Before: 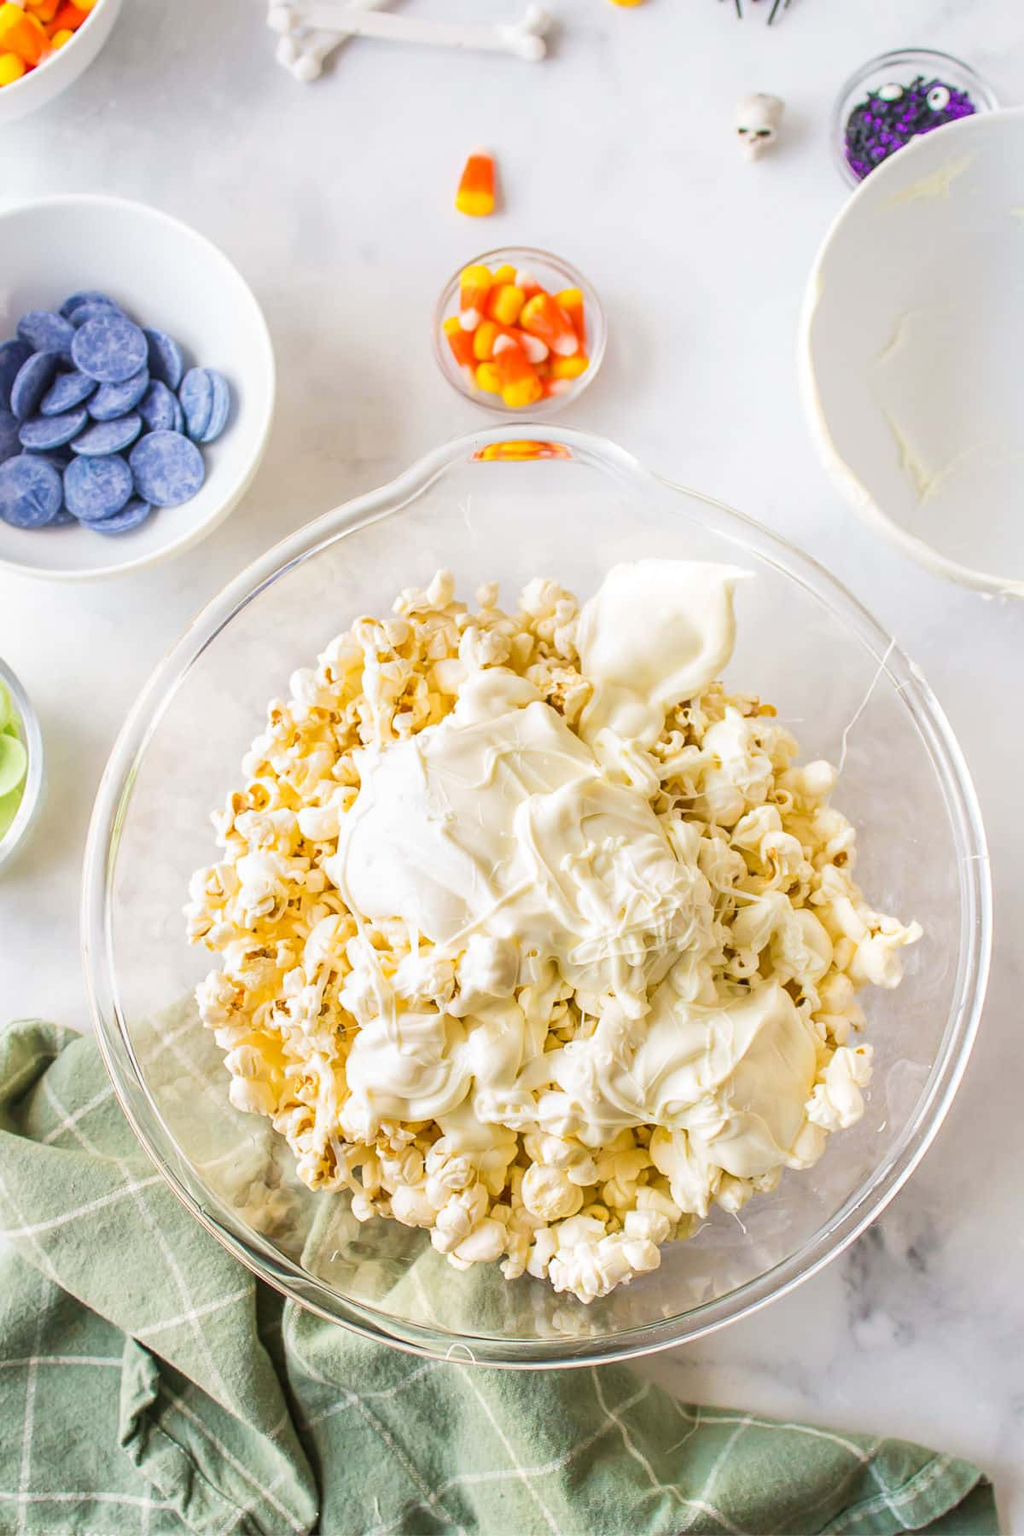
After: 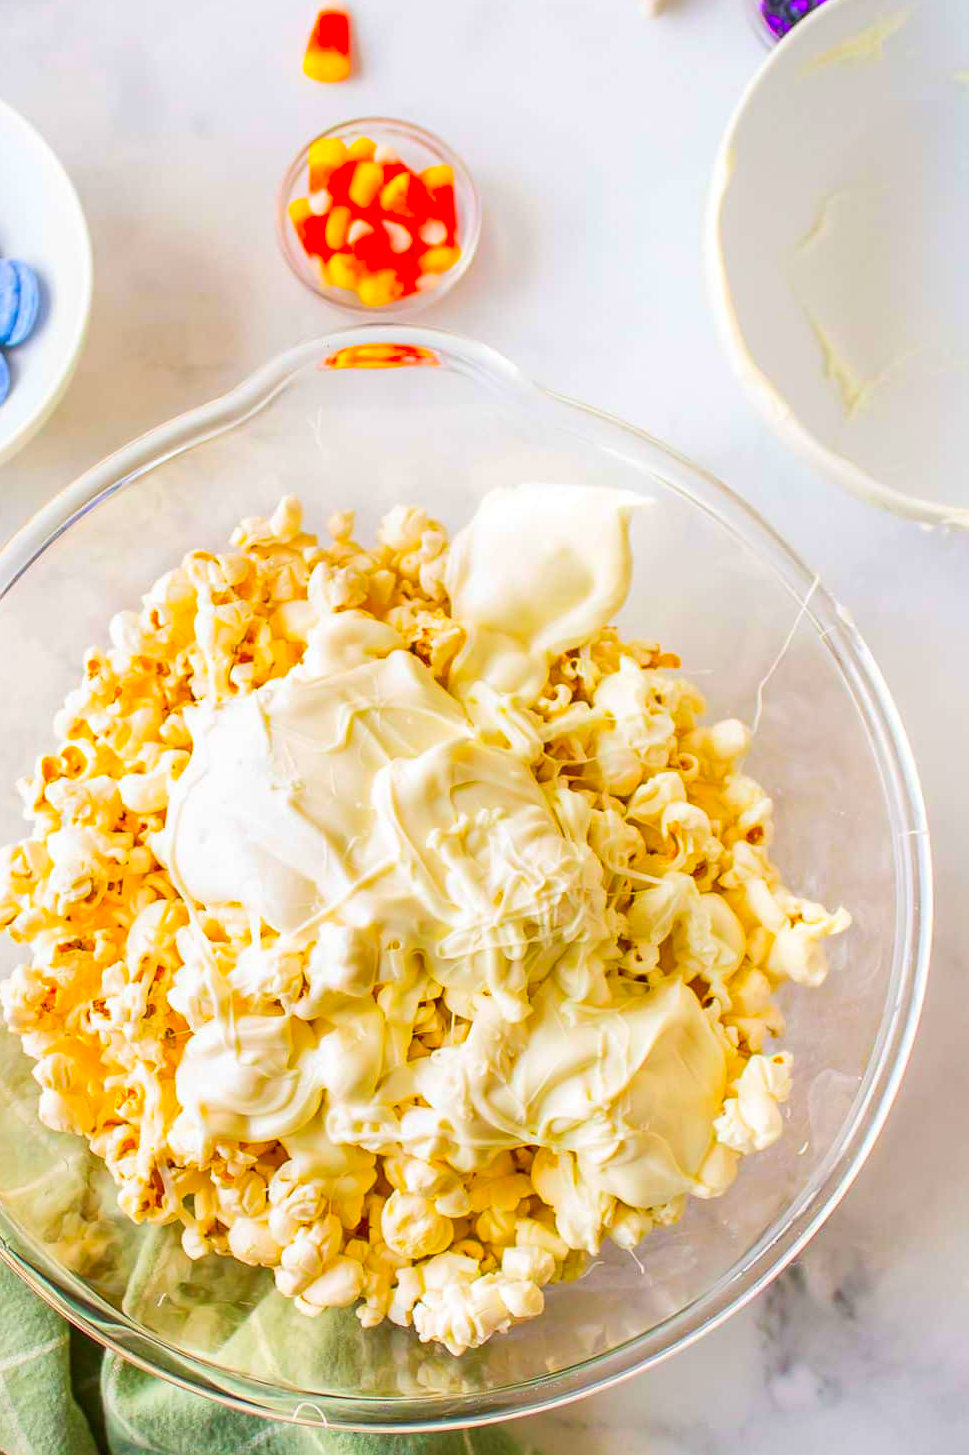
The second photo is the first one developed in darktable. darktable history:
color correction: highlights b* 0.019, saturation 1.82
crop: left 19.169%, top 9.561%, right 0%, bottom 9.565%
